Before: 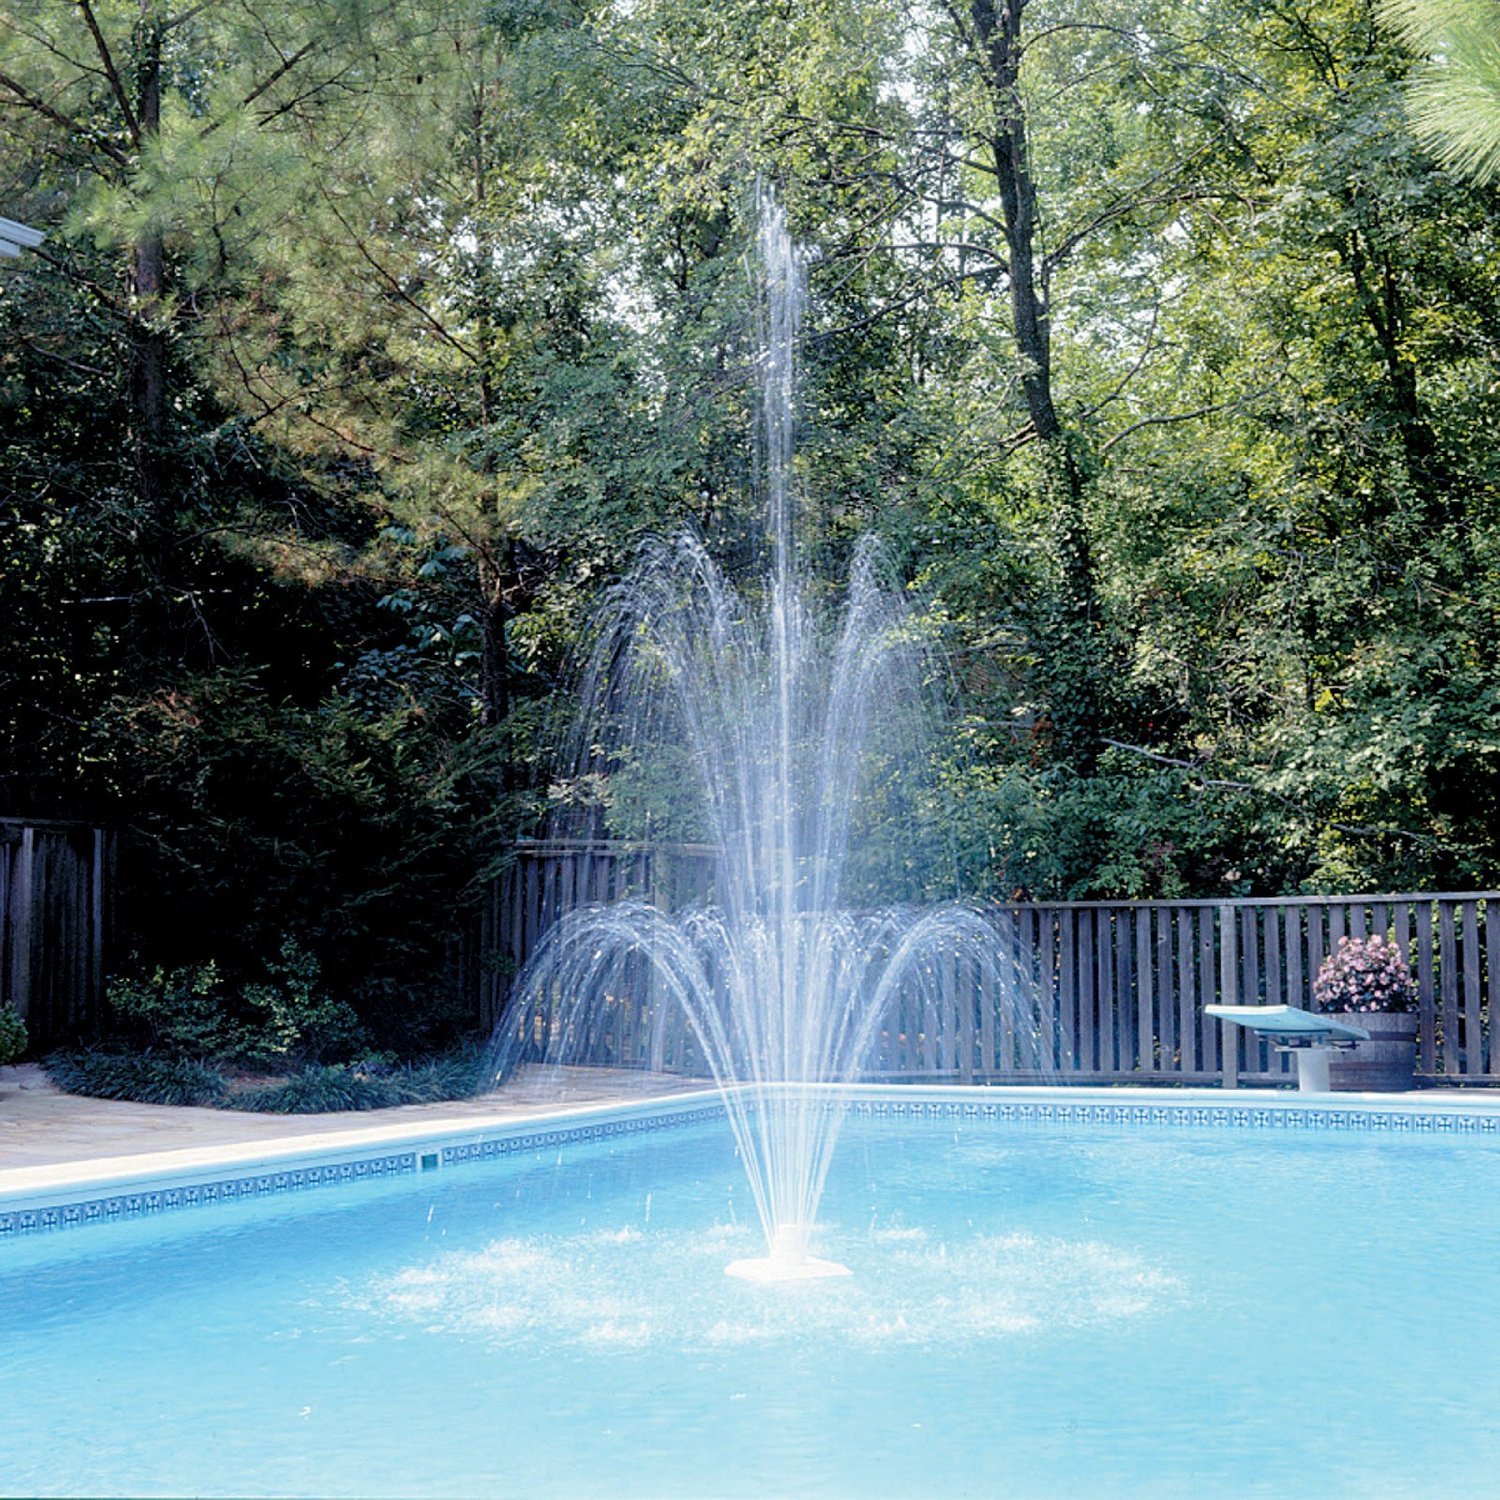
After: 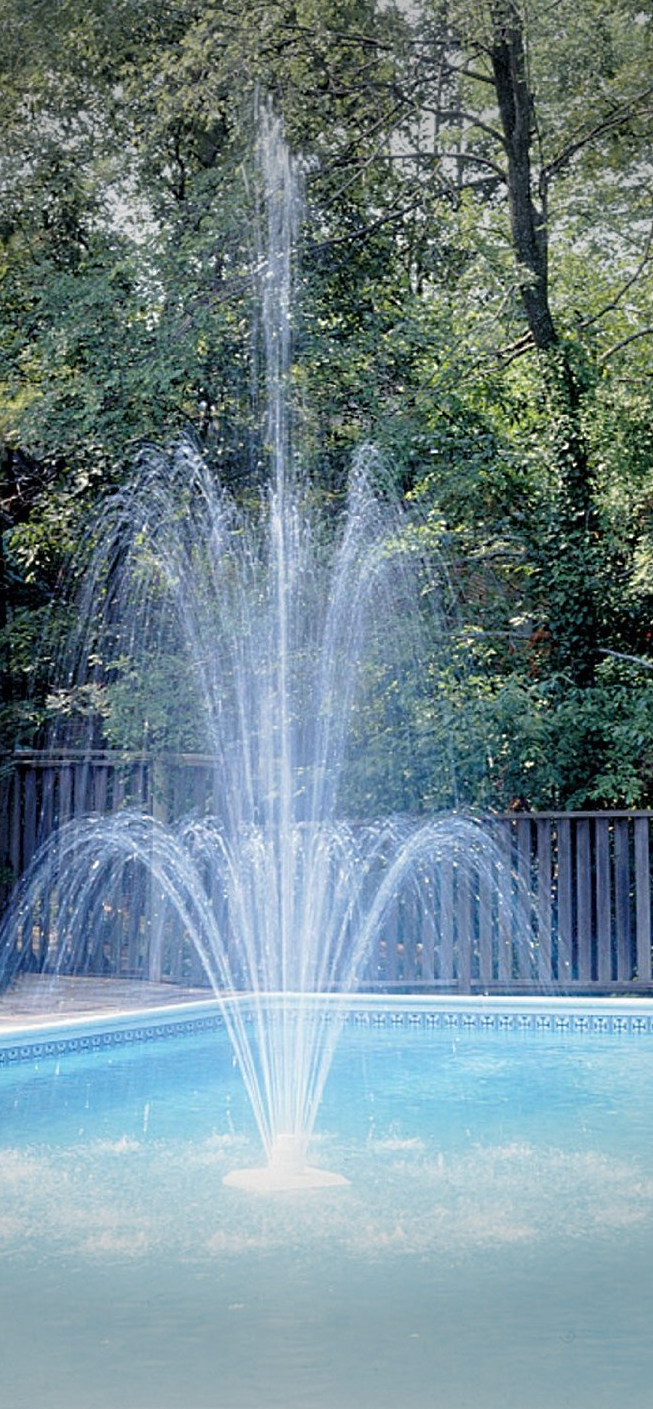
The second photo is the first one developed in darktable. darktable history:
crop: left 33.512%, top 6.023%, right 22.943%
sharpen: radius 5.371, amount 0.313, threshold 26.522
vignetting: fall-off start 79.4%, brightness -0.466, saturation -0.302, center (-0.146, 0.011), width/height ratio 1.327
